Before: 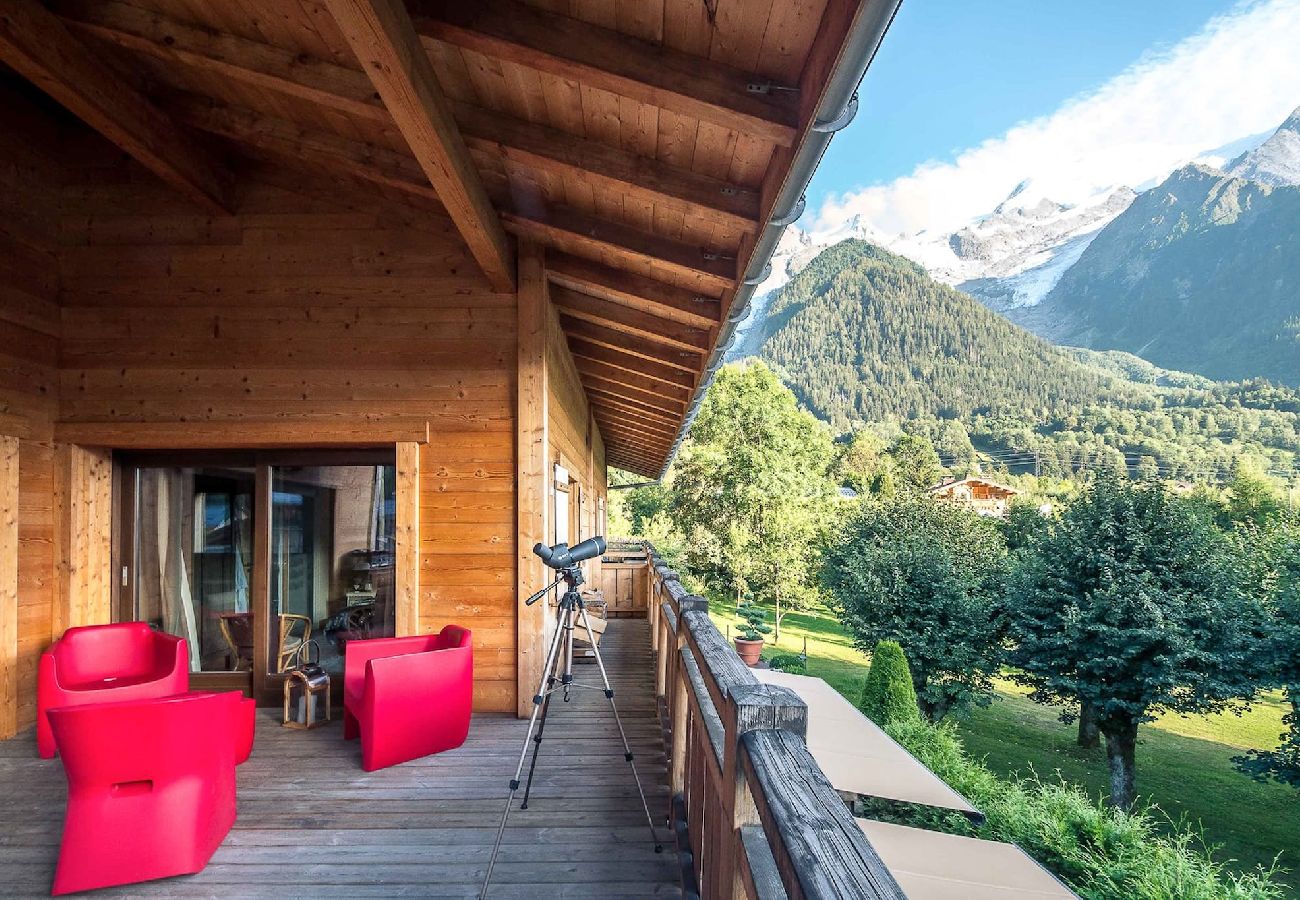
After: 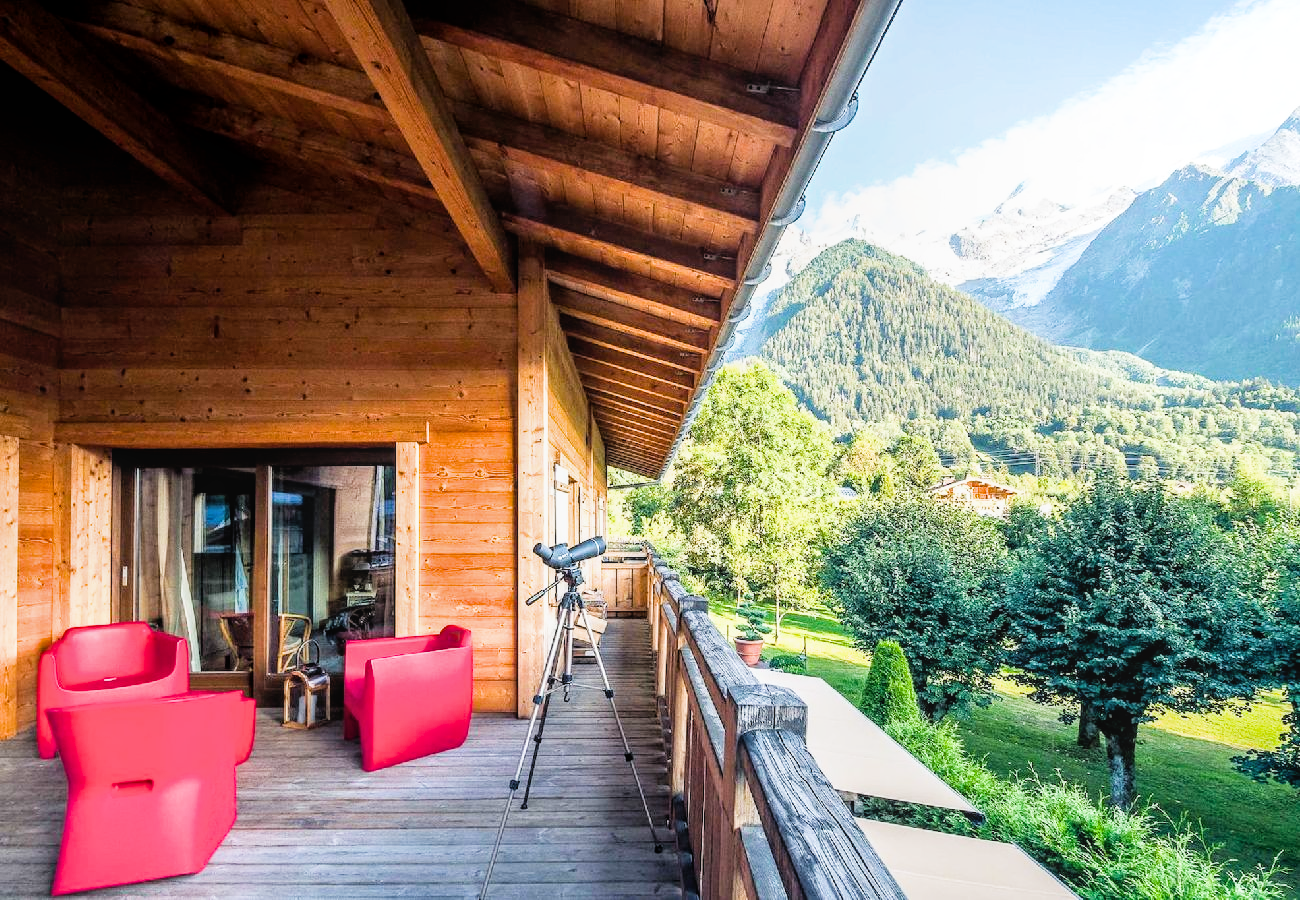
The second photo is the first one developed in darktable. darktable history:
local contrast: detail 110%
color balance rgb: perceptual saturation grading › global saturation 20%, global vibrance 20%
exposure: black level correction 0, exposure 0.9 EV, compensate highlight preservation false
filmic rgb: black relative exposure -5 EV, white relative exposure 3.5 EV, hardness 3.19, contrast 1.2, highlights saturation mix -50%
